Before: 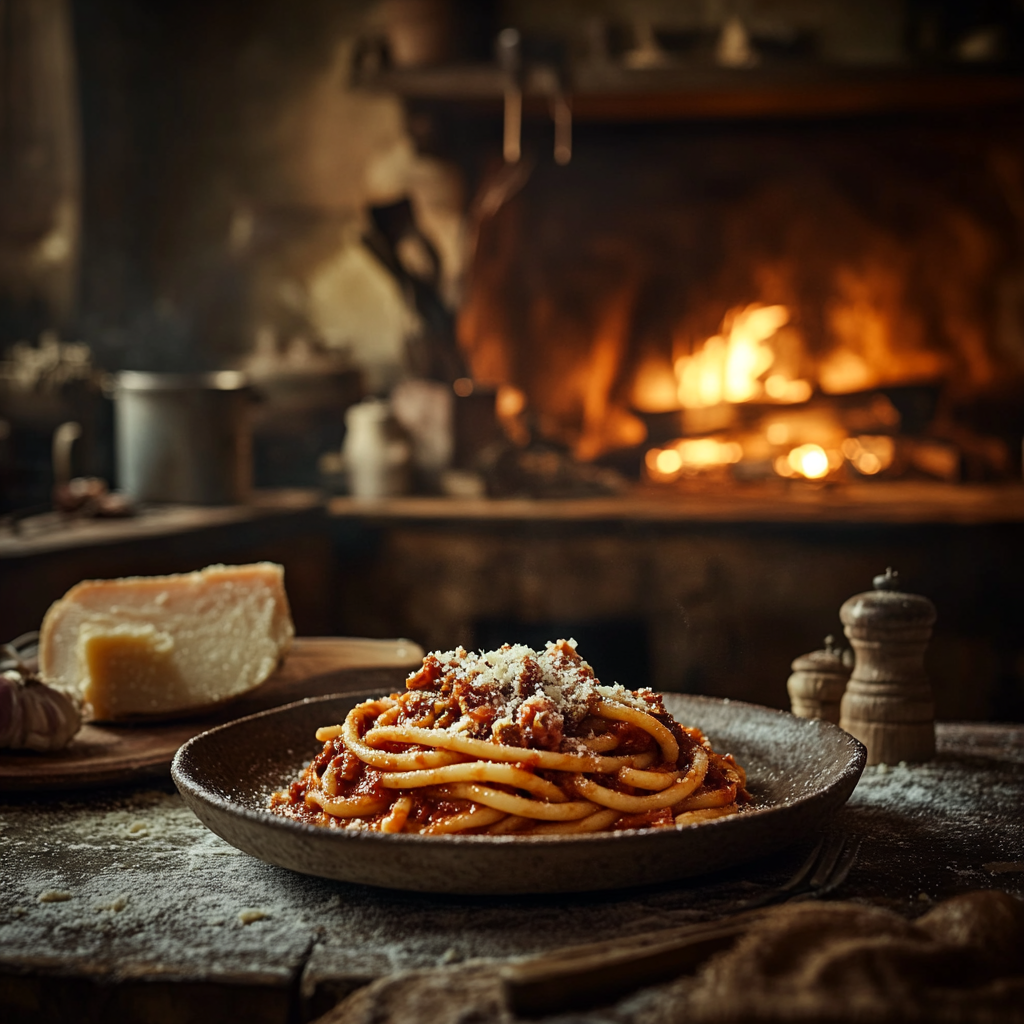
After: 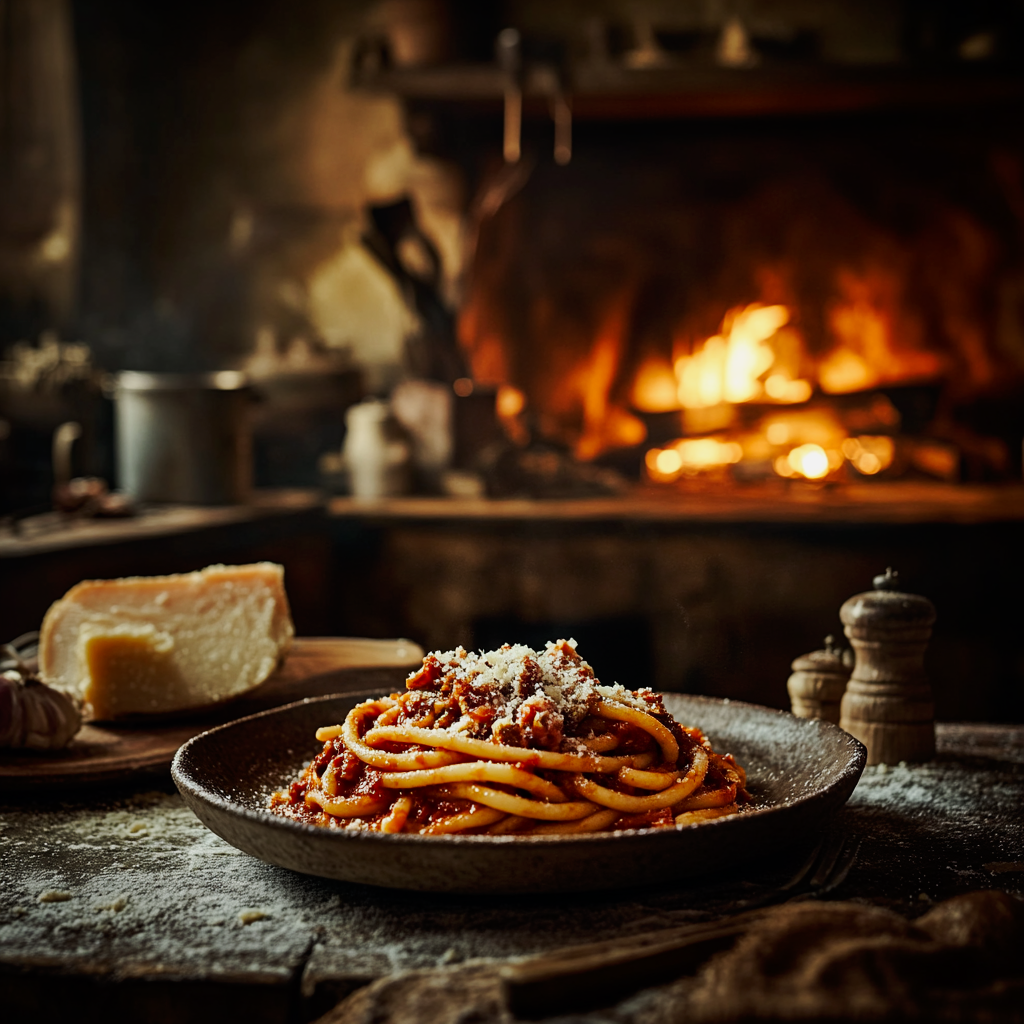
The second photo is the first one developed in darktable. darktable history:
local contrast: mode bilateral grid, contrast 20, coarseness 50, detail 101%, midtone range 0.2
tone curve: curves: ch0 [(0, 0) (0.068, 0.031) (0.175, 0.132) (0.337, 0.304) (0.498, 0.511) (0.748, 0.762) (0.993, 0.954)]; ch1 [(0, 0) (0.294, 0.184) (0.359, 0.34) (0.362, 0.35) (0.43, 0.41) (0.469, 0.453) (0.495, 0.489) (0.54, 0.563) (0.612, 0.641) (1, 1)]; ch2 [(0, 0) (0.431, 0.419) (0.495, 0.502) (0.524, 0.534) (0.557, 0.56) (0.634, 0.654) (0.728, 0.722) (1, 1)], preserve colors none
